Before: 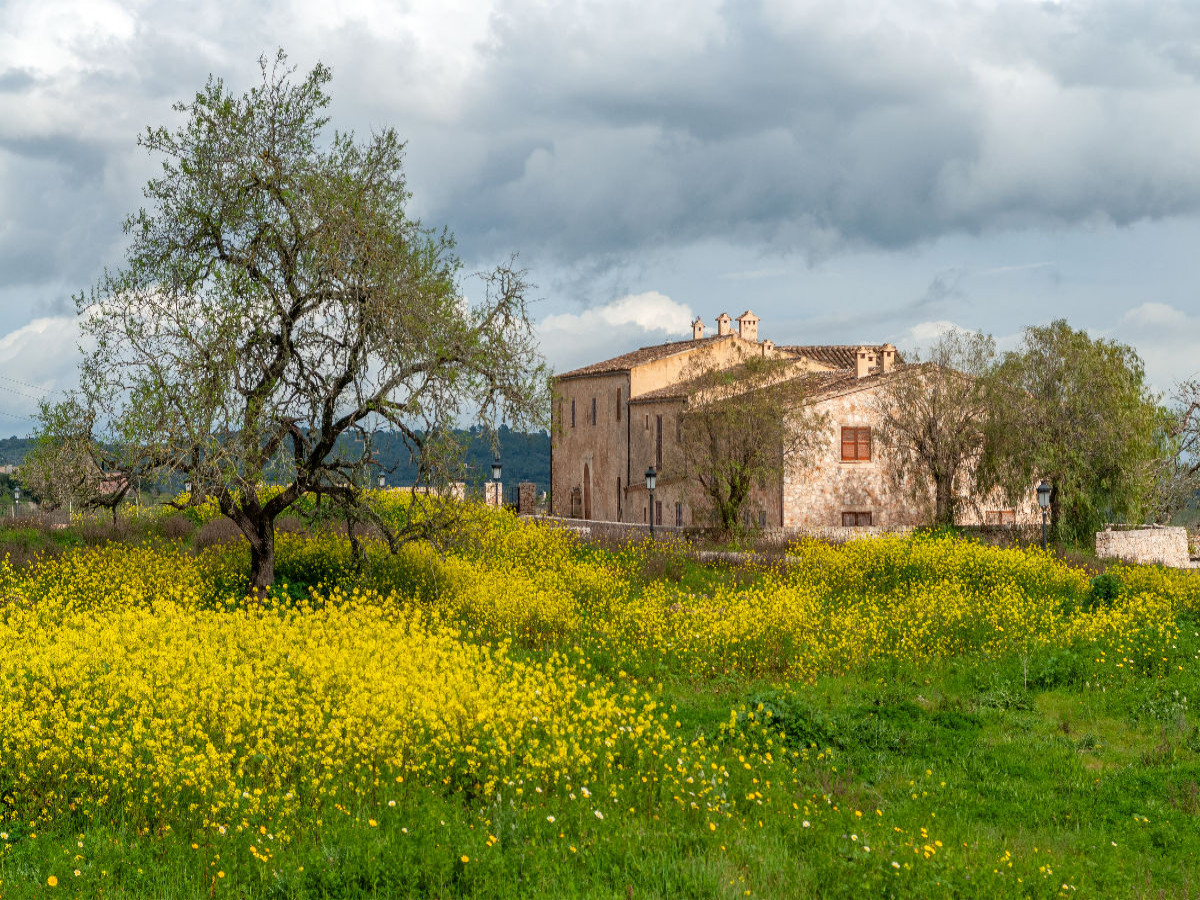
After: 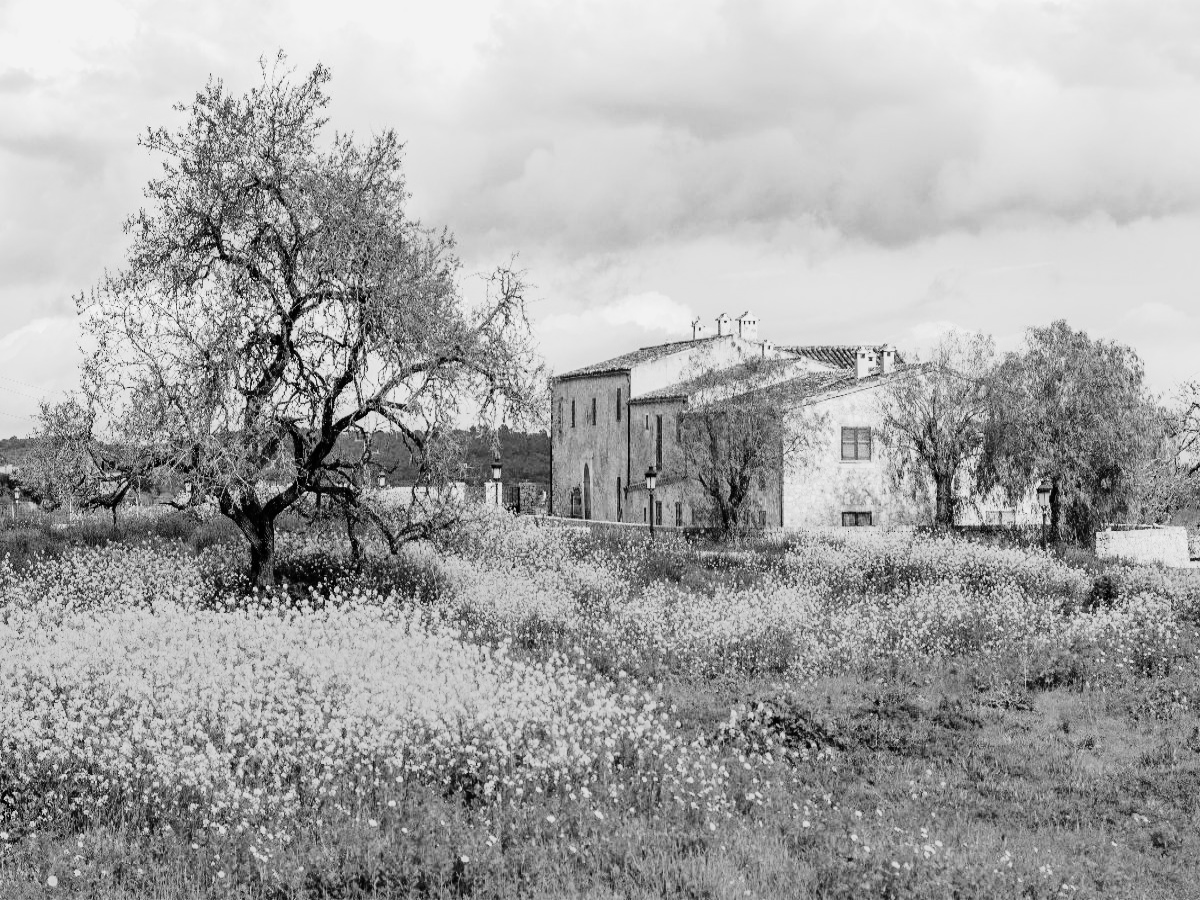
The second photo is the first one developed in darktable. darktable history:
exposure: exposure 0.217 EV, compensate highlight preservation false
monochrome: a 14.95, b -89.96
tone curve: curves: ch0 [(0, 0) (0.003, 0.001) (0.011, 0.004) (0.025, 0.009) (0.044, 0.016) (0.069, 0.025) (0.1, 0.036) (0.136, 0.059) (0.177, 0.103) (0.224, 0.175) (0.277, 0.274) (0.335, 0.395) (0.399, 0.52) (0.468, 0.635) (0.543, 0.733) (0.623, 0.817) (0.709, 0.888) (0.801, 0.93) (0.898, 0.964) (1, 1)], color space Lab, independent channels, preserve colors none
shadows and highlights: radius 125.46, shadows 30.51, highlights -30.51, low approximation 0.01, soften with gaussian
